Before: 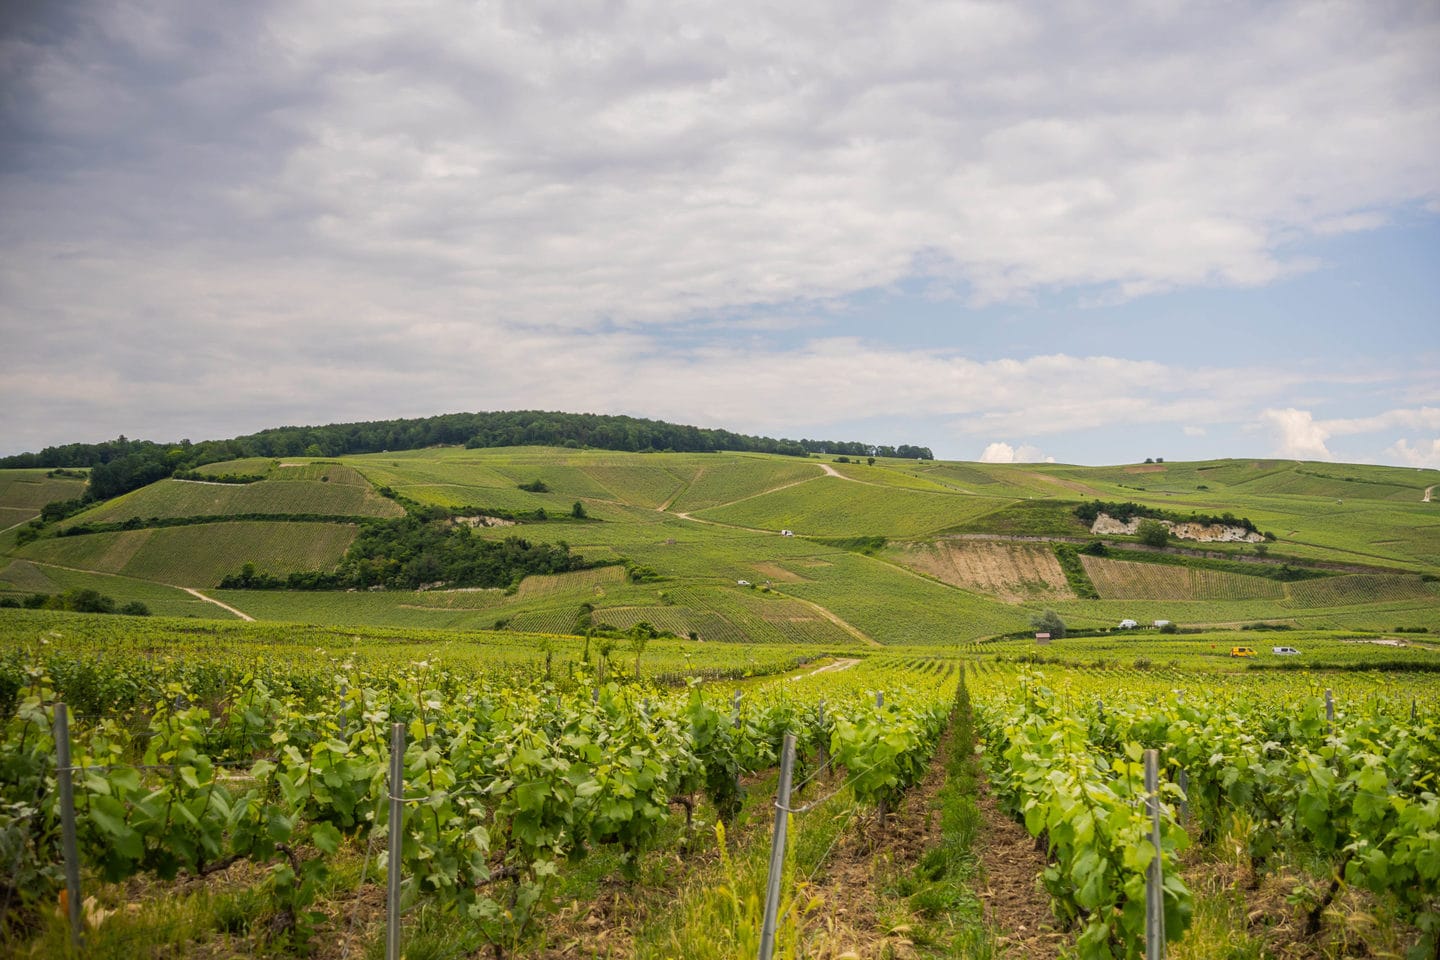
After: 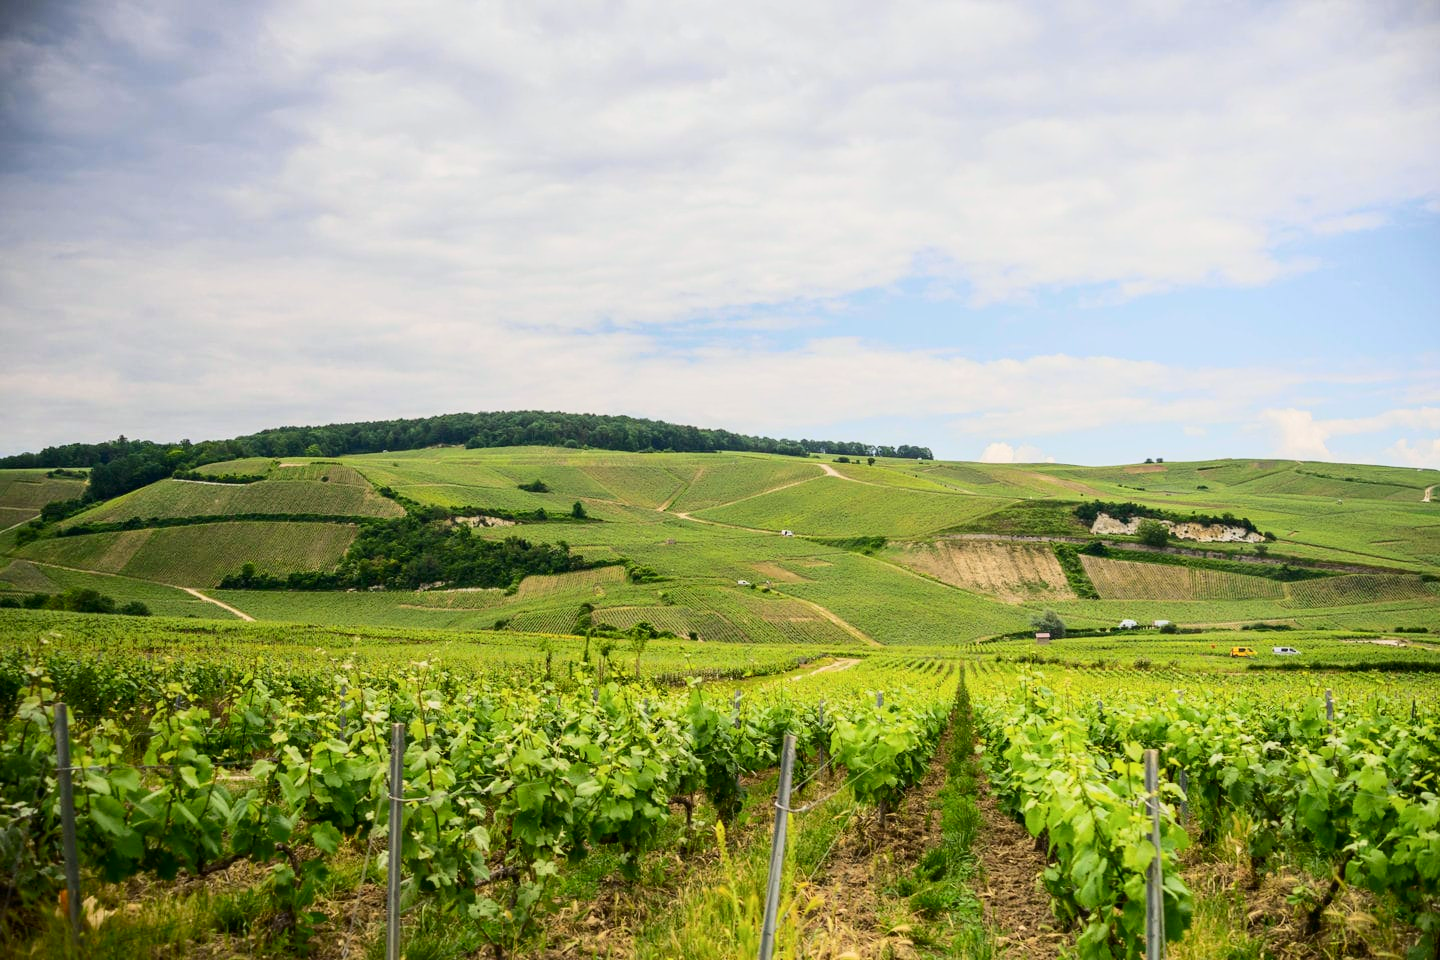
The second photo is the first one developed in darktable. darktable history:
tone curve: curves: ch0 [(0, 0) (0.114, 0.083) (0.303, 0.285) (0.447, 0.51) (0.602, 0.697) (0.772, 0.866) (0.999, 0.978)]; ch1 [(0, 0) (0.389, 0.352) (0.458, 0.433) (0.486, 0.474) (0.509, 0.505) (0.535, 0.528) (0.57, 0.579) (0.696, 0.706) (1, 1)]; ch2 [(0, 0) (0.369, 0.388) (0.449, 0.431) (0.501, 0.5) (0.528, 0.527) (0.589, 0.608) (0.697, 0.721) (1, 1)], color space Lab, independent channels, preserve colors none
